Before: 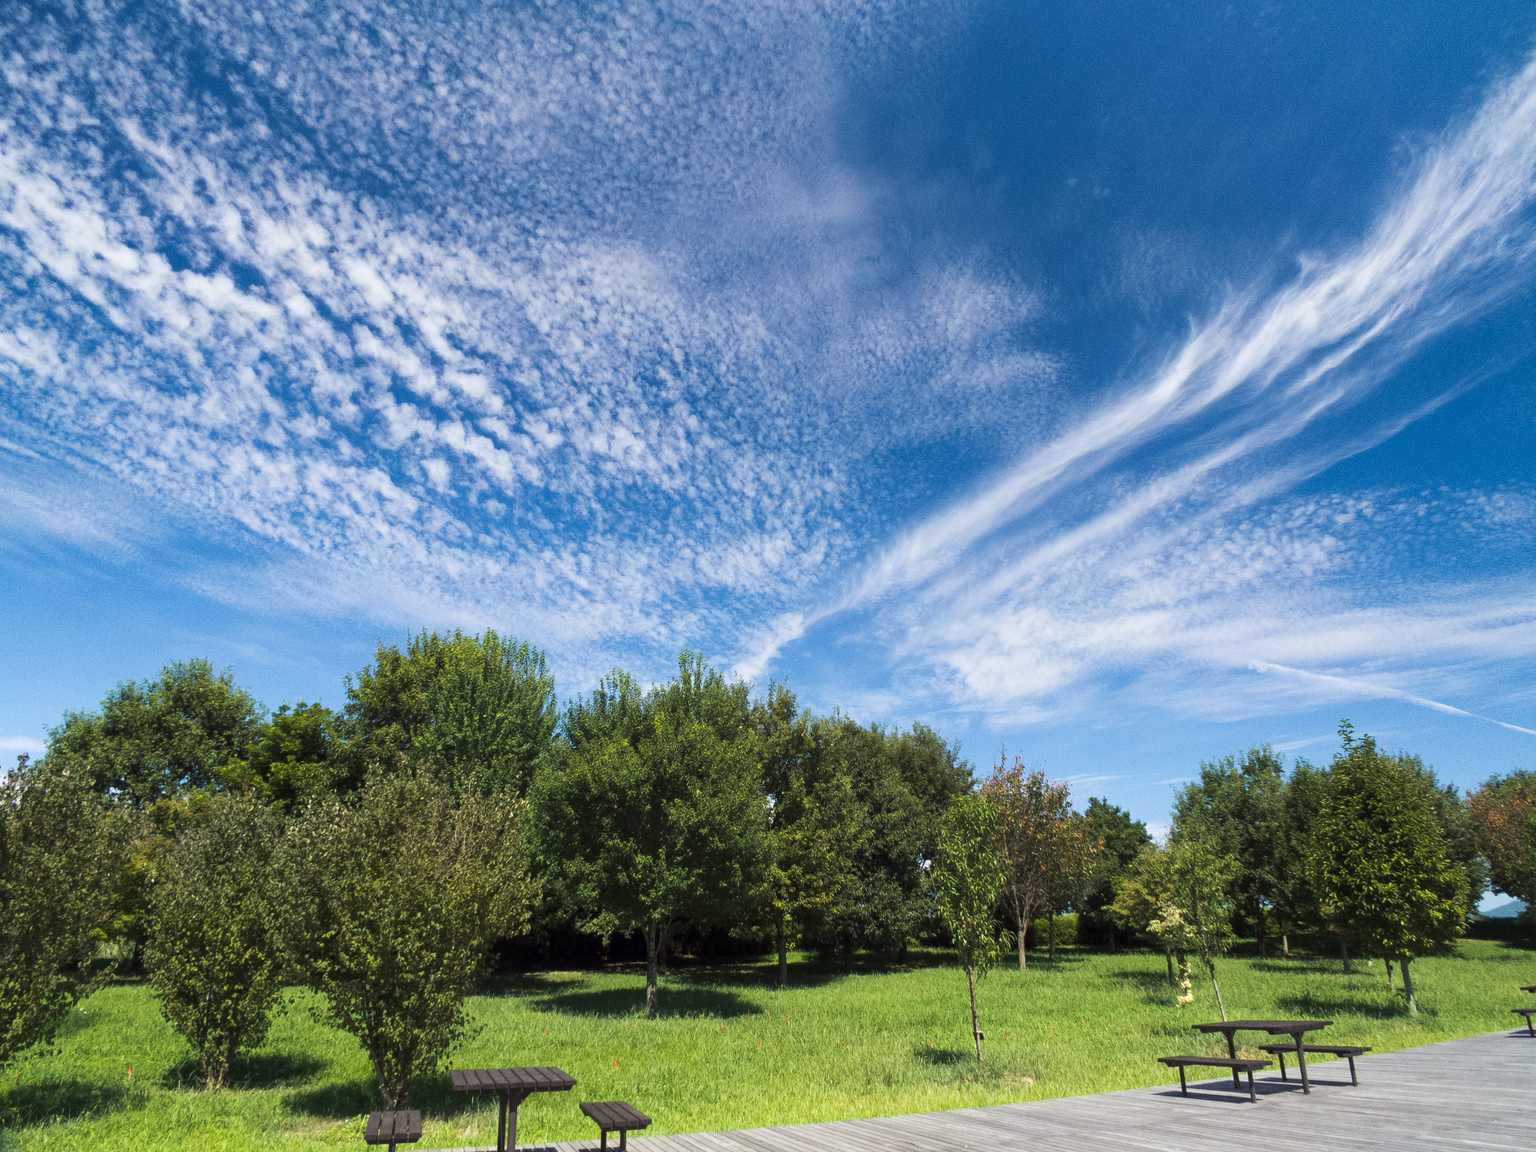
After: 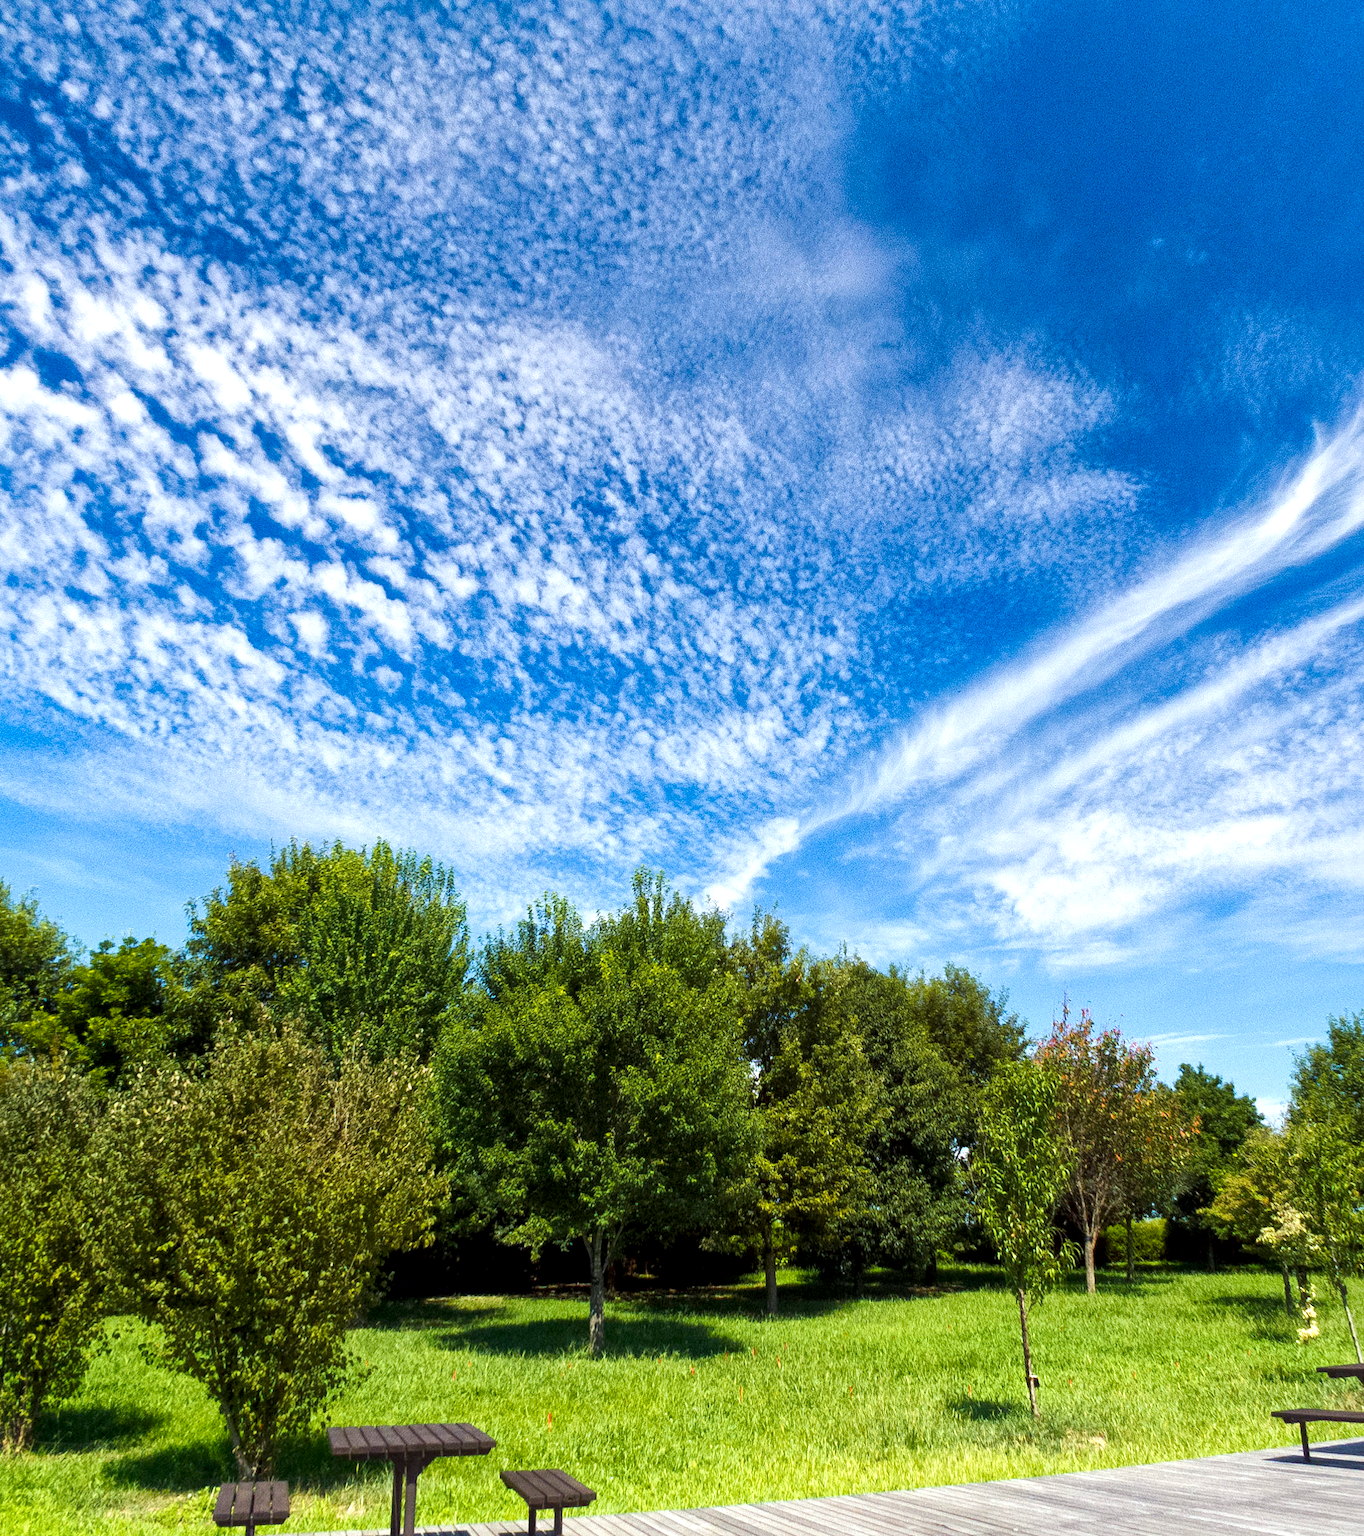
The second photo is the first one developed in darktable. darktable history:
crop and rotate: left 13.348%, right 20.058%
local contrast: mode bilateral grid, contrast 21, coarseness 50, detail 140%, midtone range 0.2
color balance rgb: power › hue 74.08°, perceptual saturation grading › global saturation 27.444%, perceptual saturation grading › highlights -28.596%, perceptual saturation grading › mid-tones 15.266%, perceptual saturation grading › shadows 33.925%, global vibrance 20%
exposure: black level correction 0.003, exposure 0.391 EV, compensate highlight preservation false
